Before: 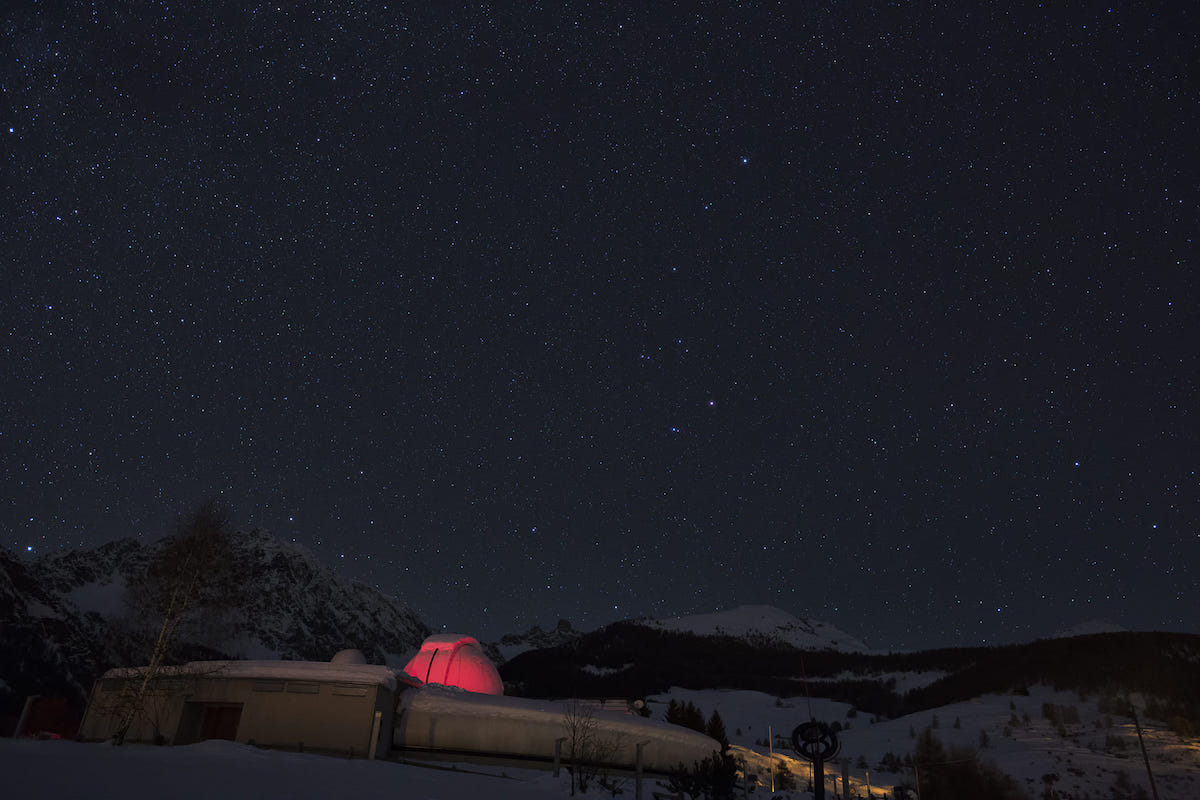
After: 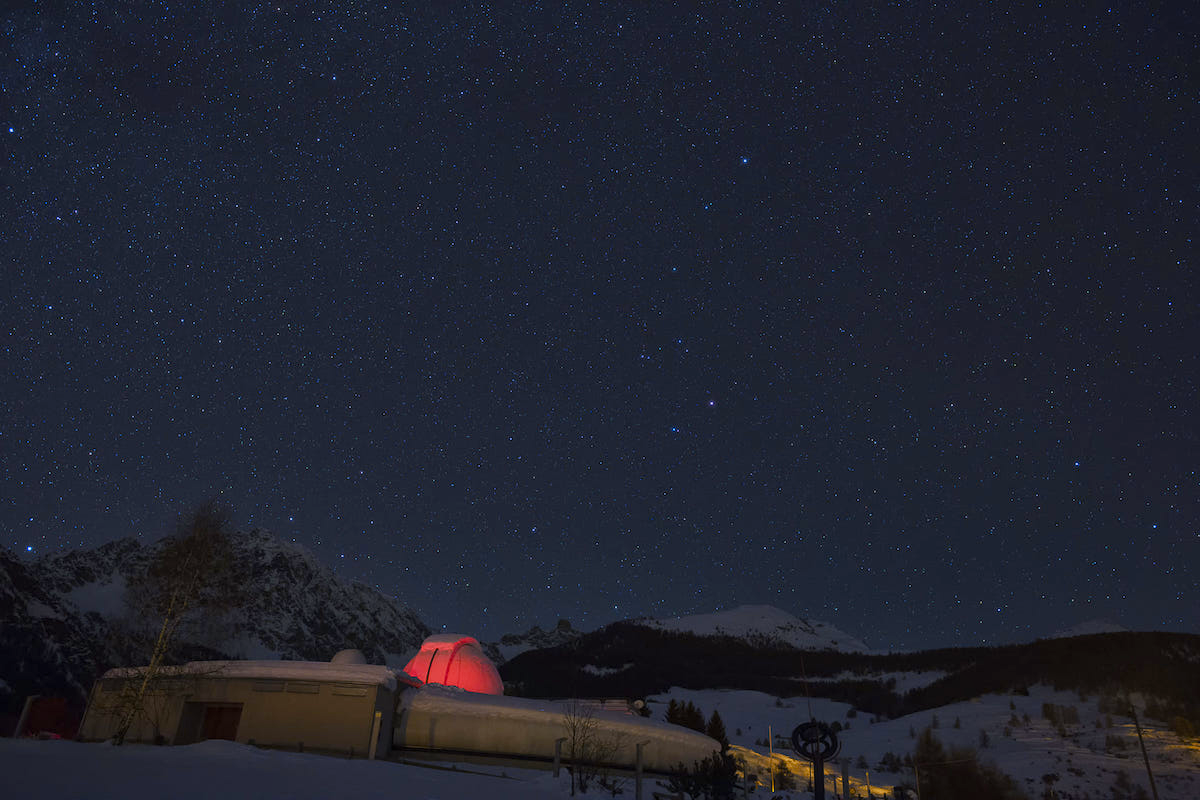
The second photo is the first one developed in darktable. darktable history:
local contrast: highlights 48%, shadows 0%, detail 100%
color contrast: green-magenta contrast 0.8, blue-yellow contrast 1.1, unbound 0
color balance rgb: perceptual saturation grading › global saturation 20%, perceptual saturation grading › highlights -50%, perceptual saturation grading › shadows 30%, perceptual brilliance grading › global brilliance 10%, perceptual brilliance grading › shadows 15%
